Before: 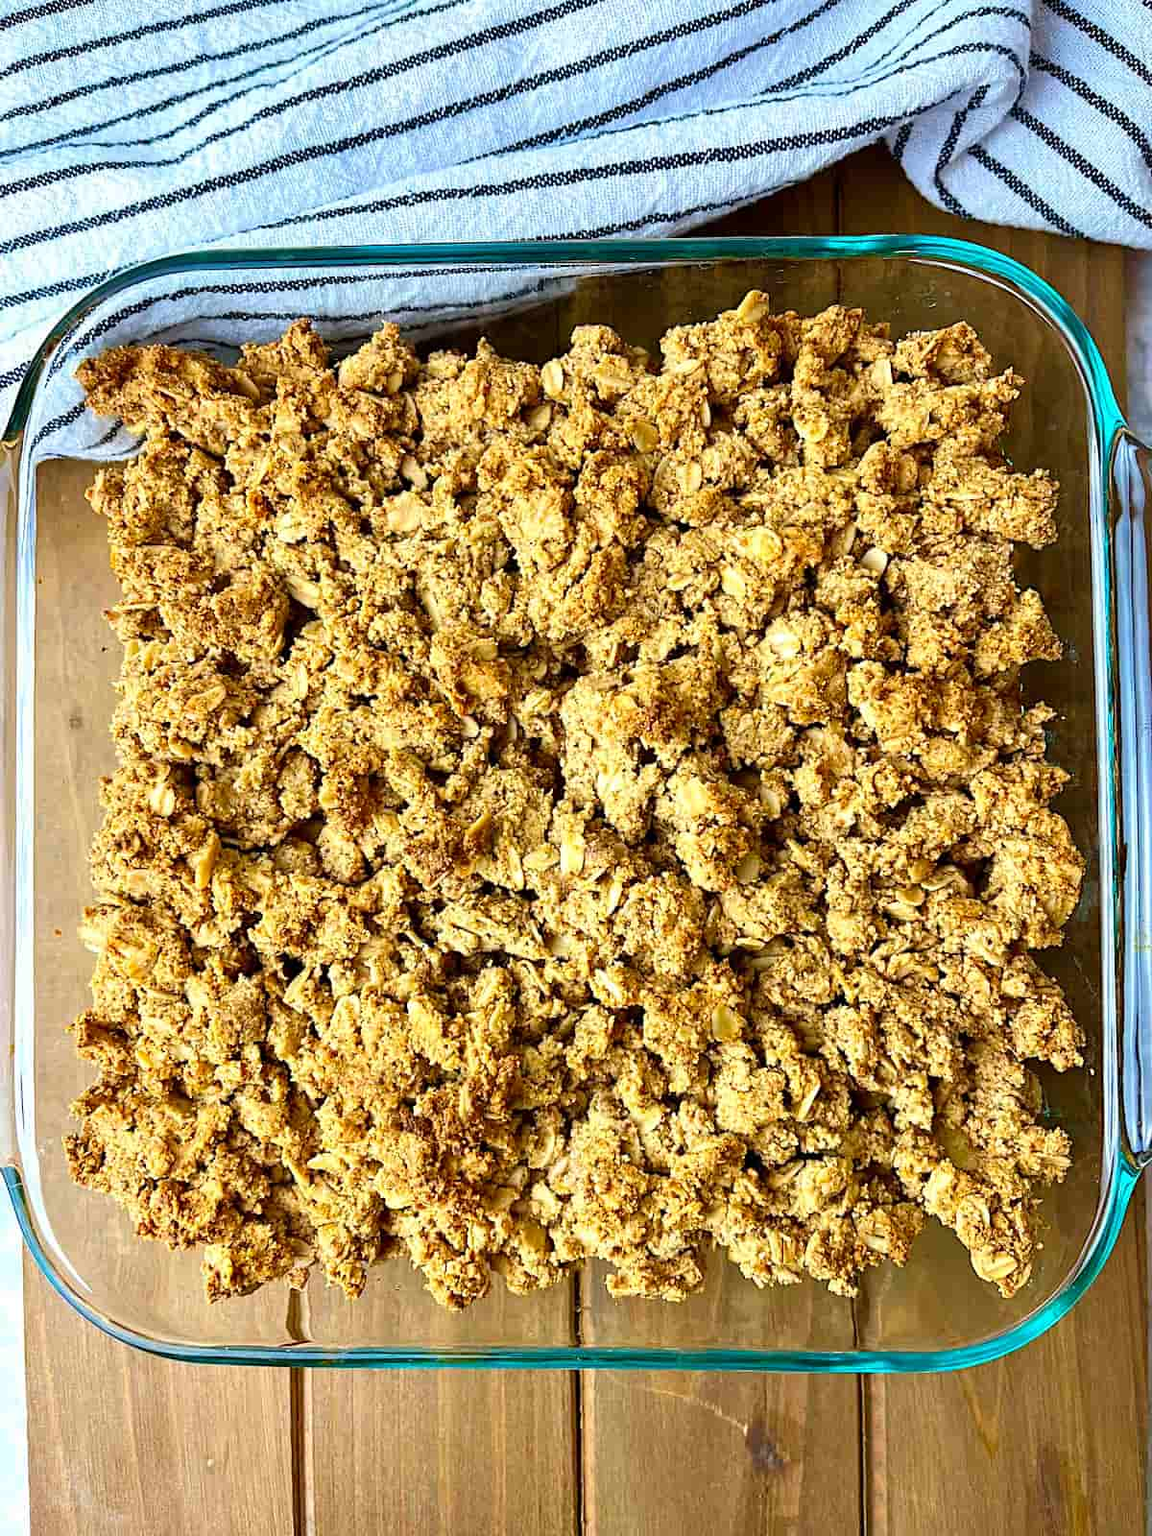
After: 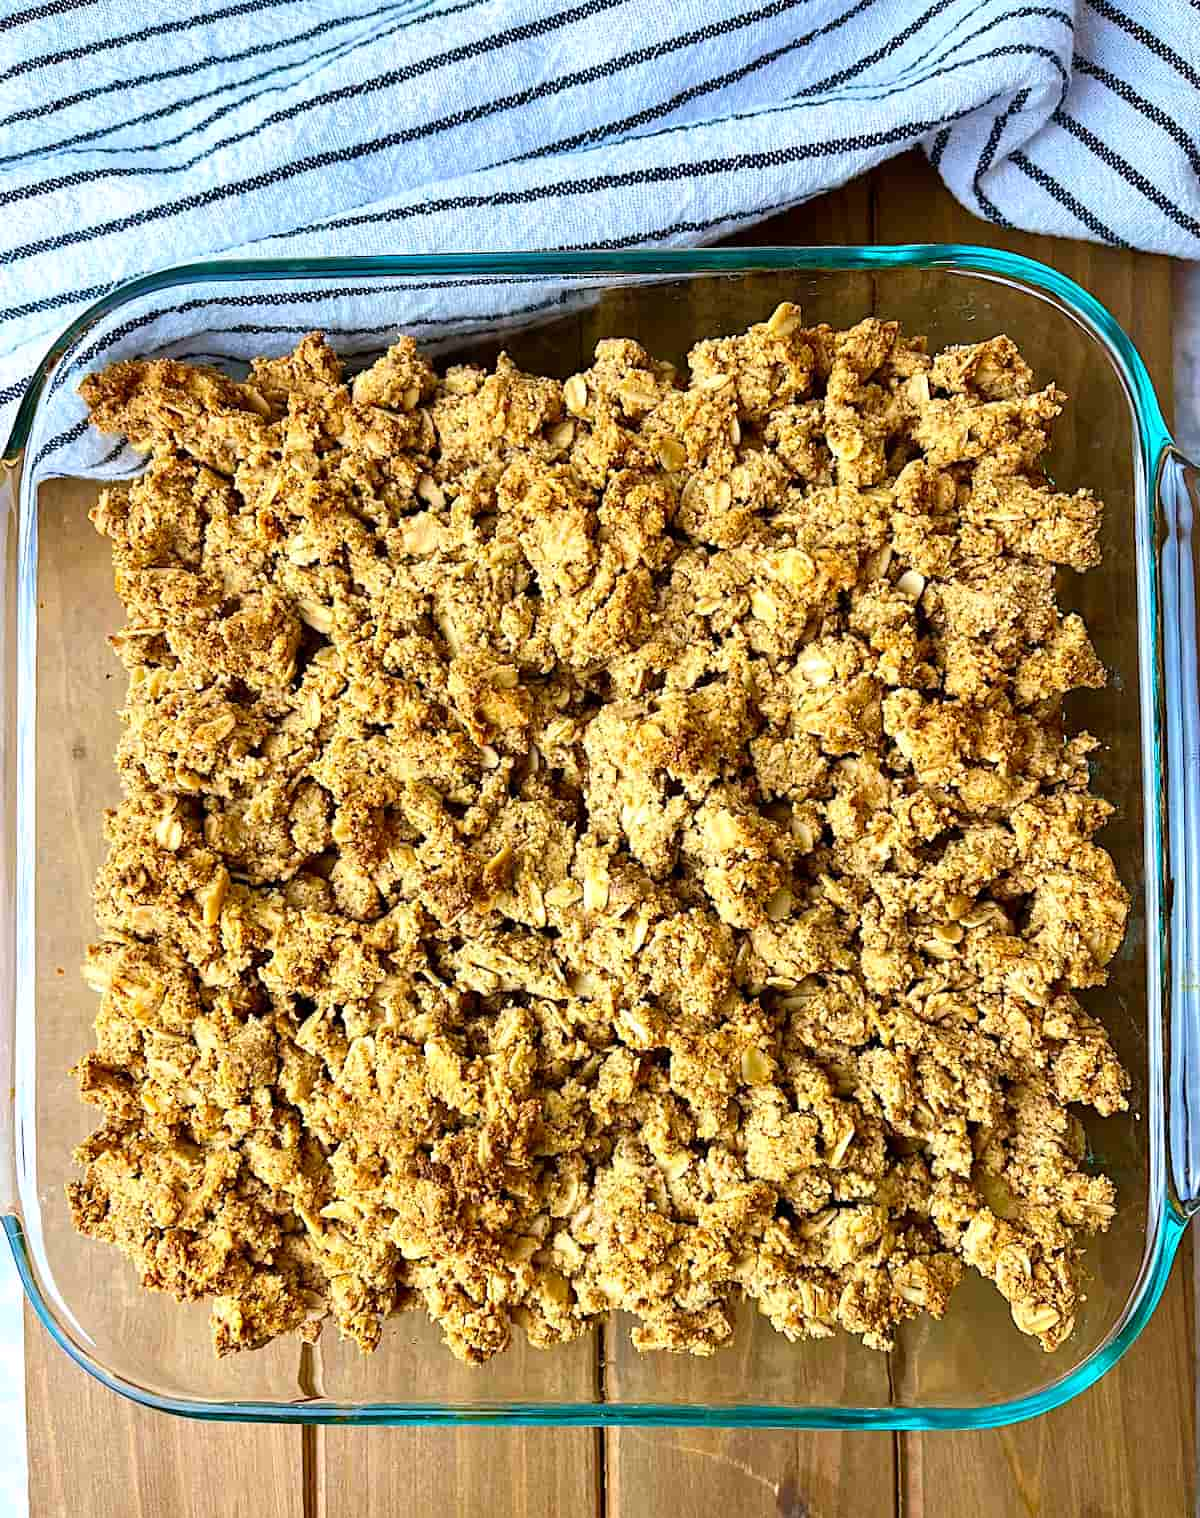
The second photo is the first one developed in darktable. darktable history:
crop and rotate: top 0%, bottom 5.097%
white balance: red 1.009, blue 1.027
